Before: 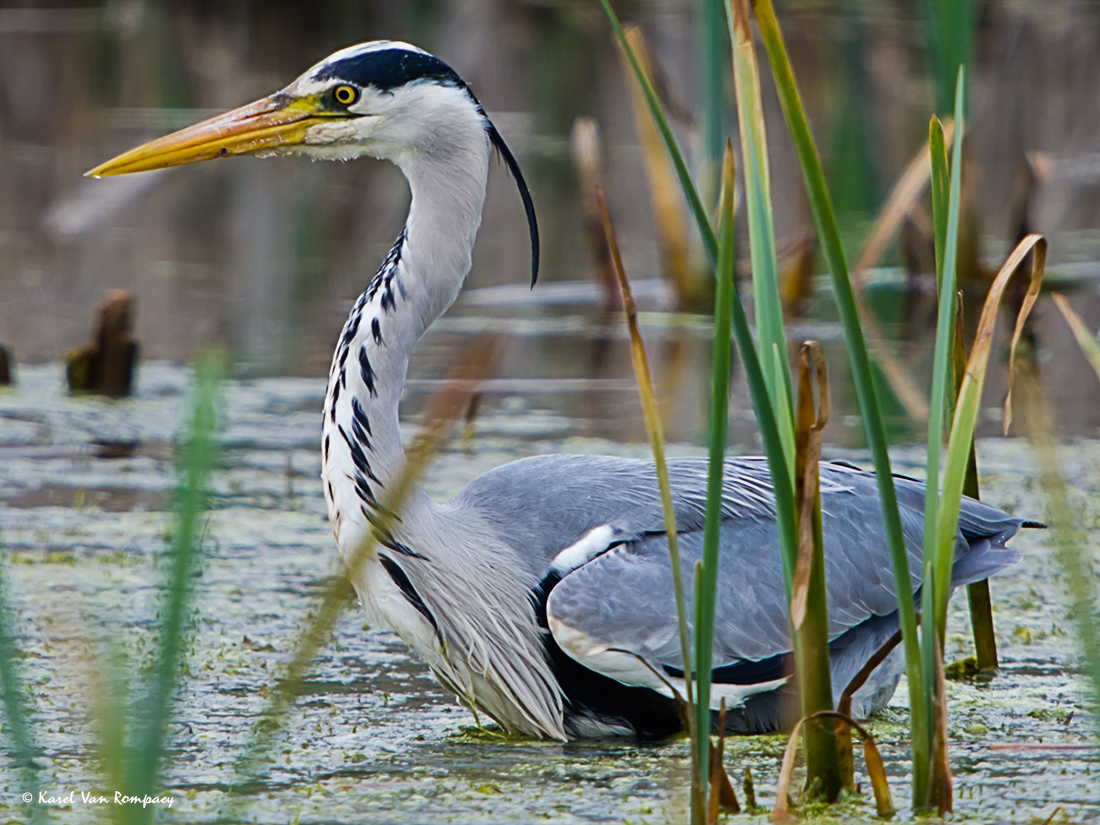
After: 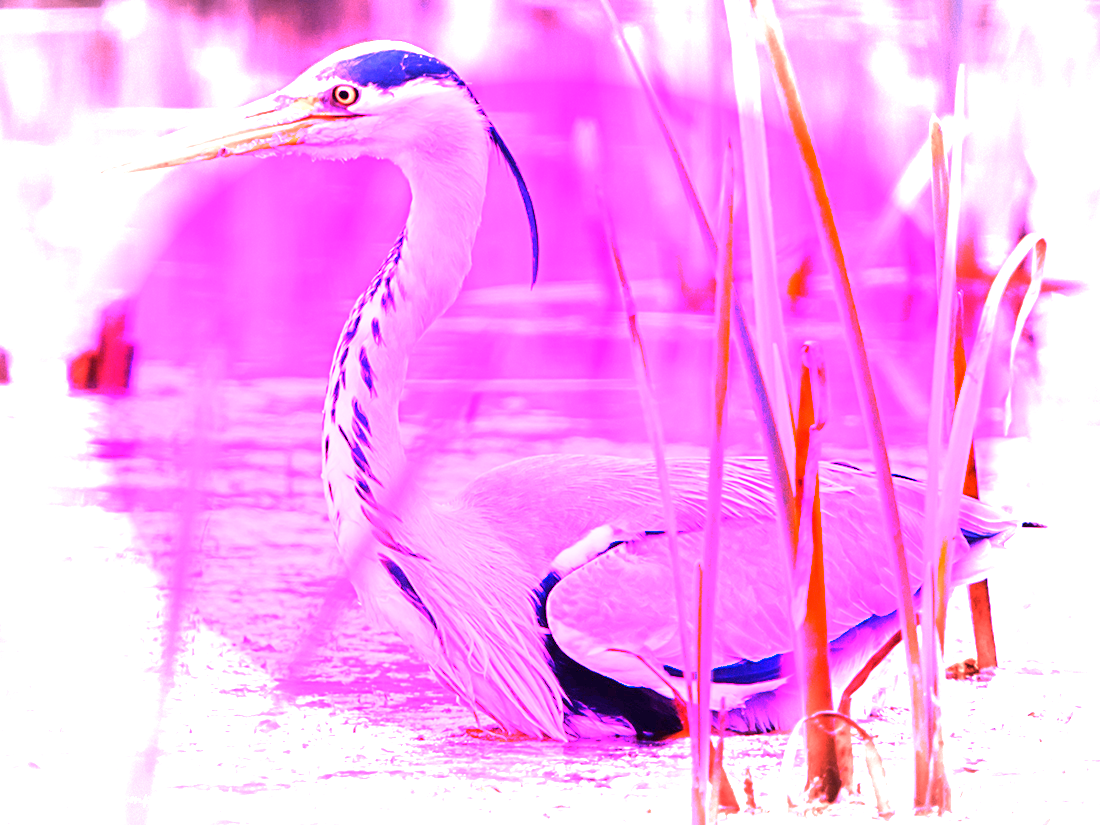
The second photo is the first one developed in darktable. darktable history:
vignetting: automatic ratio true
white balance: red 8, blue 8
